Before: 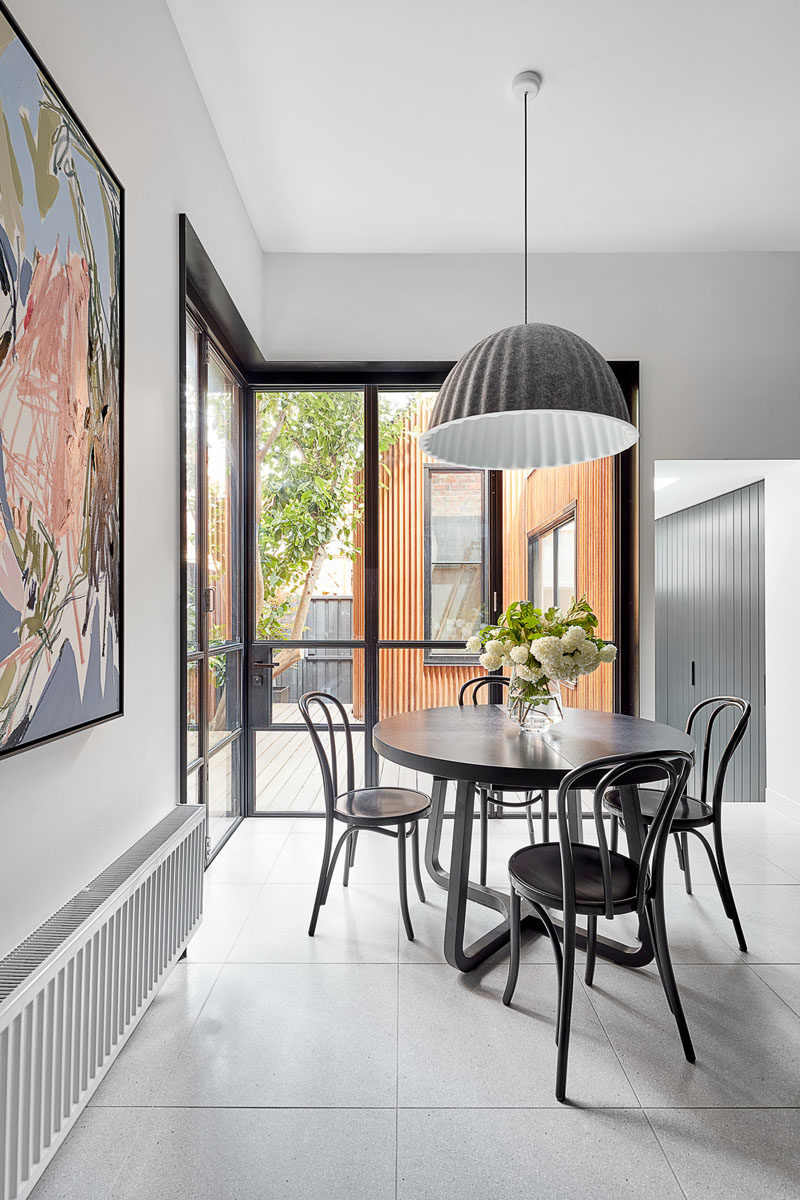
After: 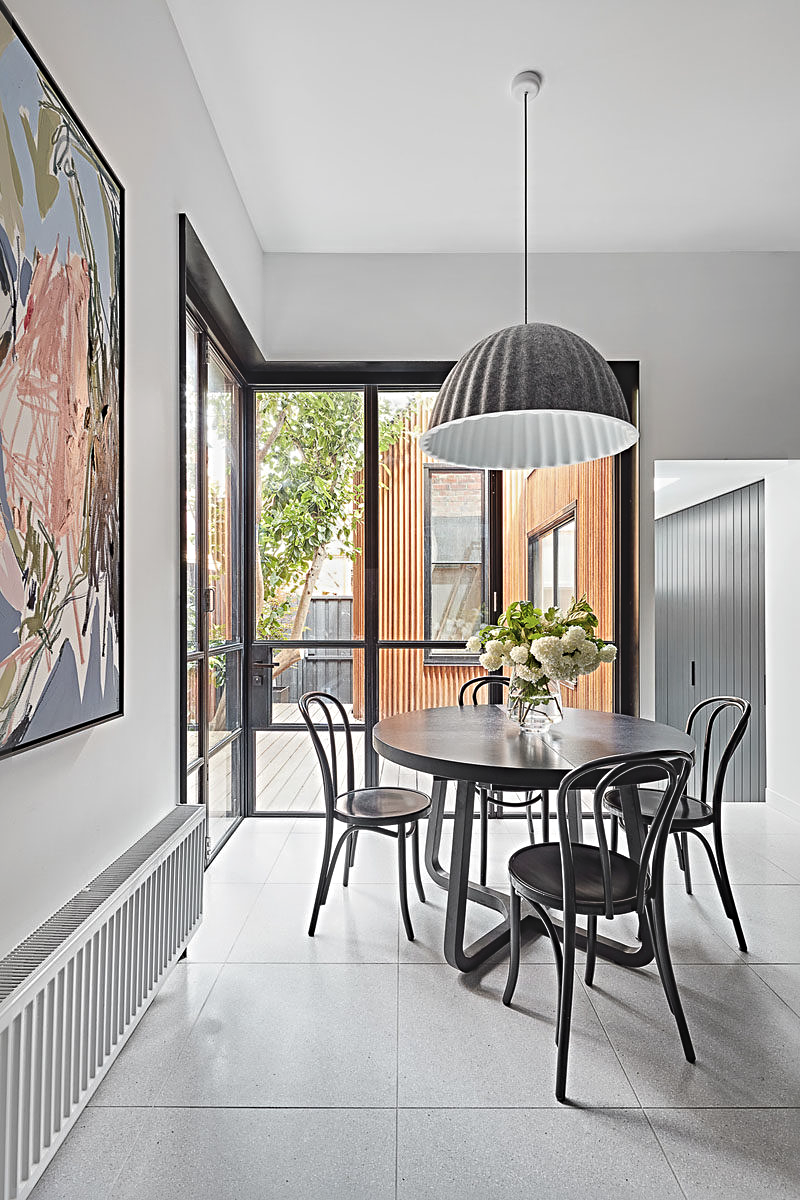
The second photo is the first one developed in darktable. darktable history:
exposure: black level correction -0.015, exposure -0.135 EV, compensate exposure bias true, compensate highlight preservation false
sharpen: radius 4.856
